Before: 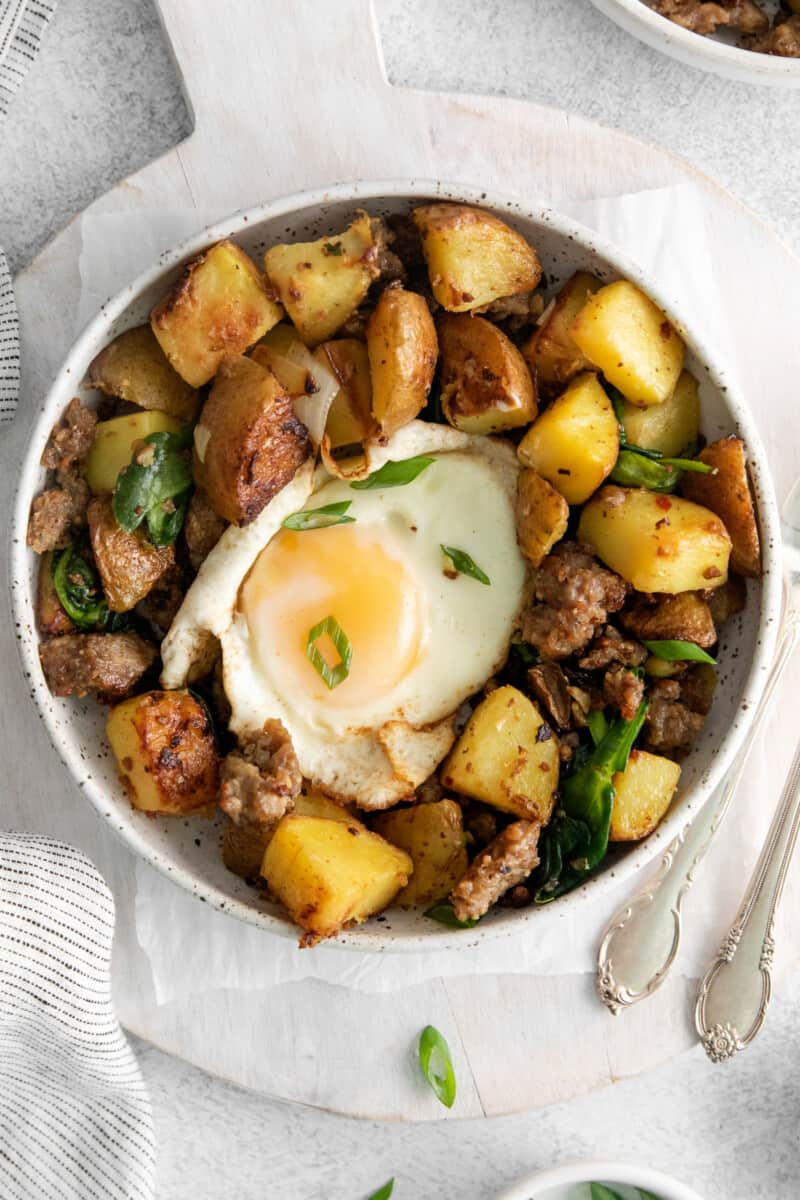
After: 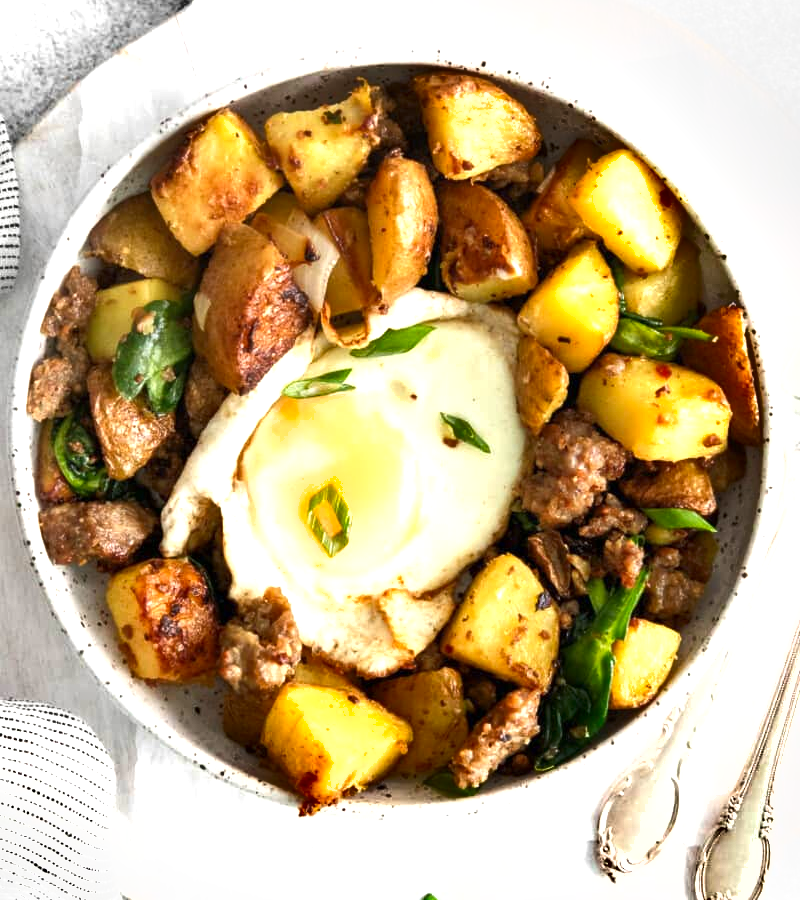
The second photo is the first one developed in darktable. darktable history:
exposure: exposure 0.945 EV, compensate highlight preservation false
crop: top 11.048%, bottom 13.876%
shadows and highlights: shadows 24.96, highlights -47.94, soften with gaussian
